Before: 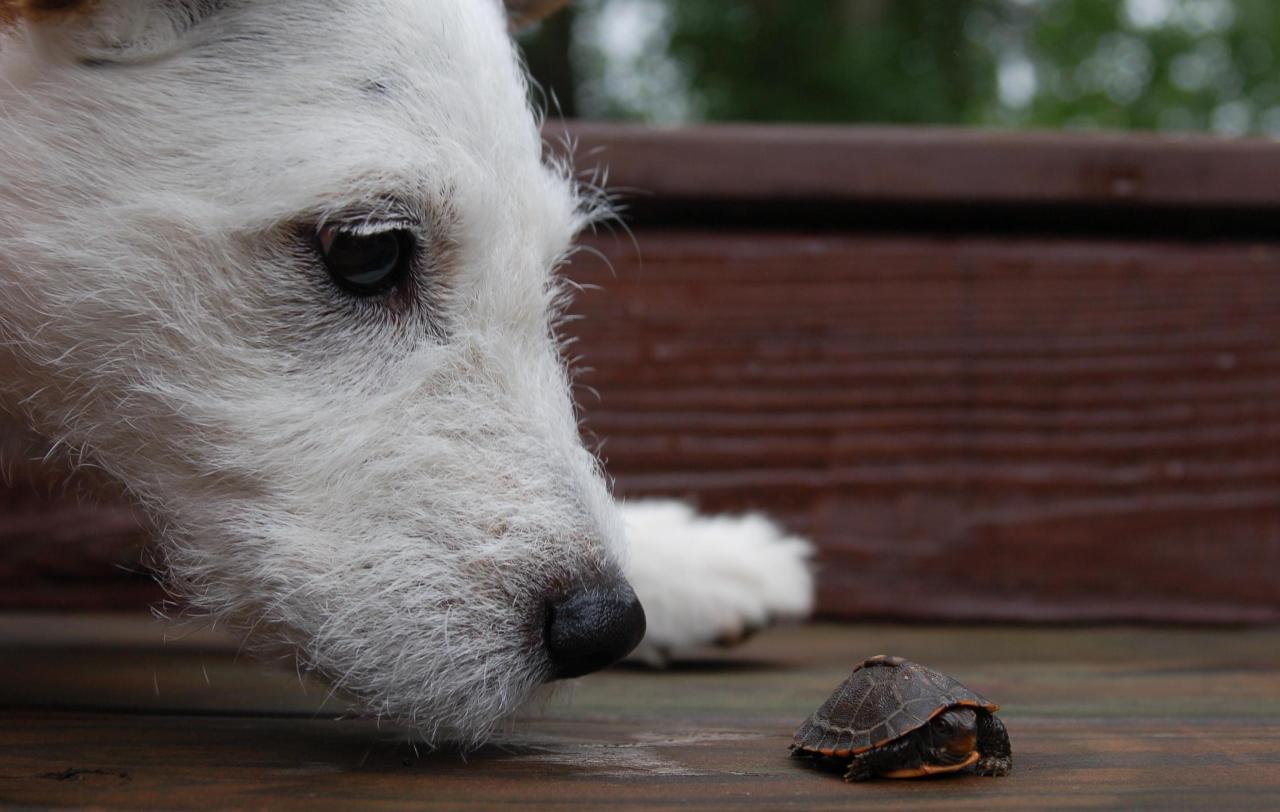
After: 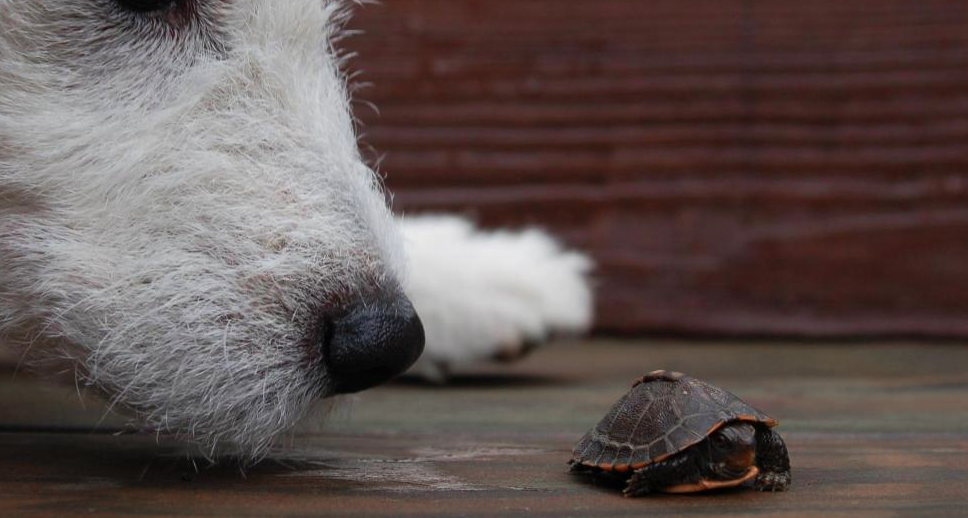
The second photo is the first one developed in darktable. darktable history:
color zones: curves: ch0 [(0, 0.473) (0.001, 0.473) (0.226, 0.548) (0.4, 0.589) (0.525, 0.54) (0.728, 0.403) (0.999, 0.473) (1, 0.473)]; ch1 [(0, 0.619) (0.001, 0.619) (0.234, 0.388) (0.4, 0.372) (0.528, 0.422) (0.732, 0.53) (0.999, 0.619) (1, 0.619)]; ch2 [(0, 0.547) (0.001, 0.547) (0.226, 0.45) (0.4, 0.525) (0.525, 0.585) (0.8, 0.511) (0.999, 0.547) (1, 0.547)]
crop and rotate: left 17.299%, top 35.115%, right 7.015%, bottom 1.024%
